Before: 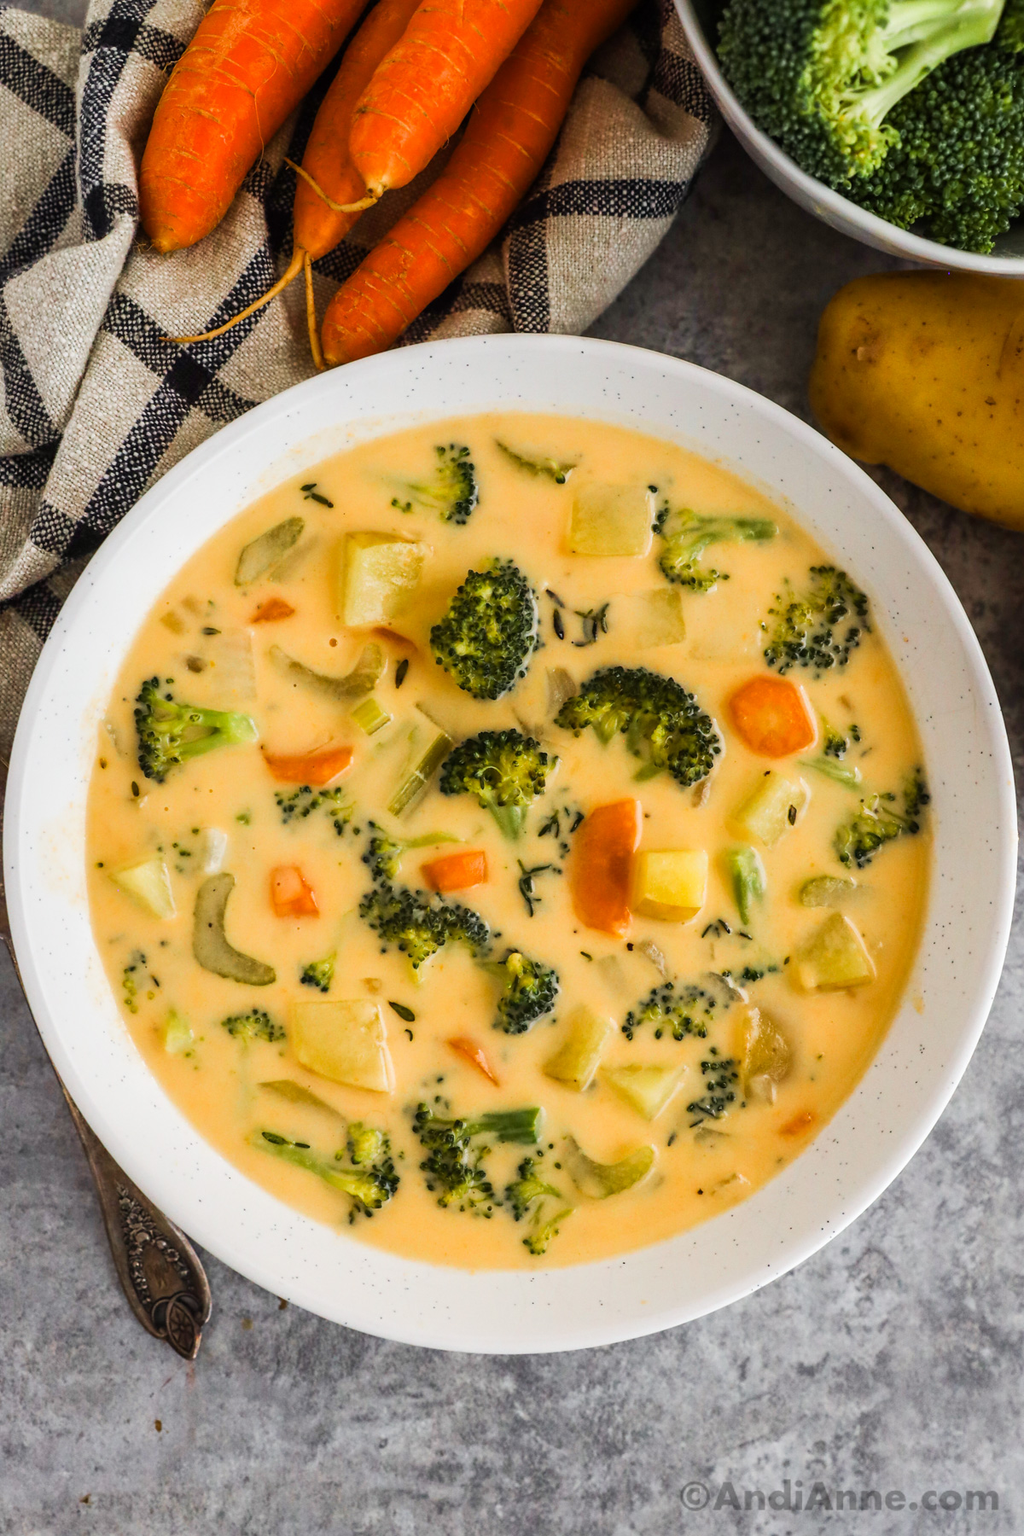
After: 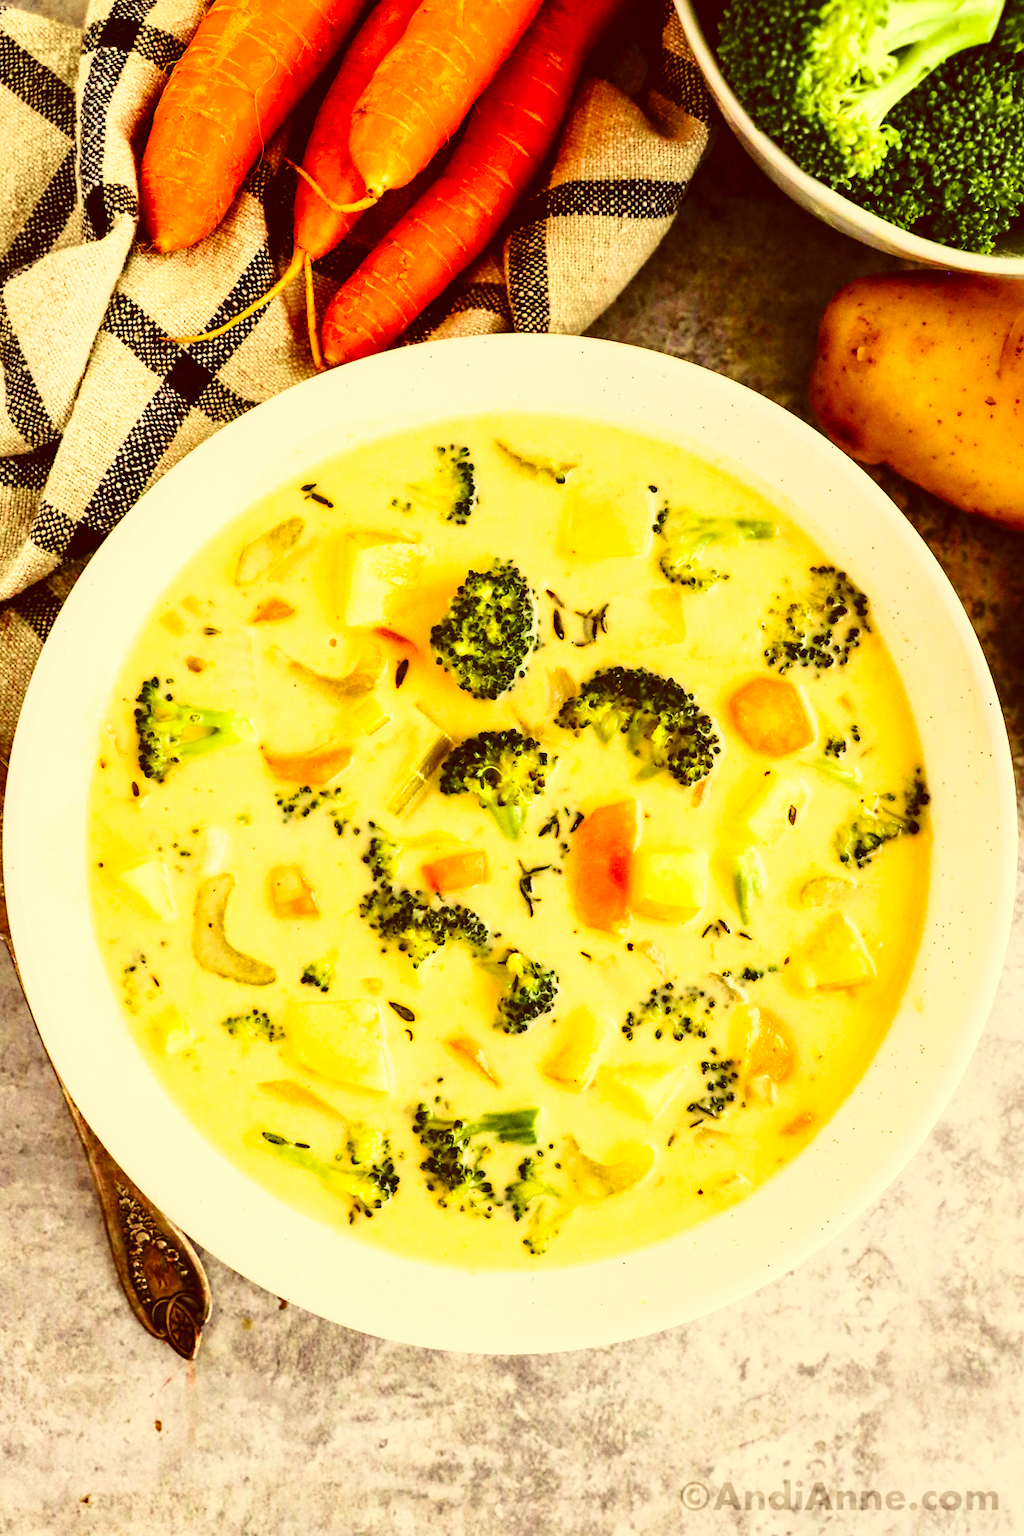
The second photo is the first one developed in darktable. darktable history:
color correction: highlights a* 0.991, highlights b* 24.28, shadows a* 15.22, shadows b* 24.98
velvia: on, module defaults
base curve: curves: ch0 [(0, 0) (0.028, 0.03) (0.121, 0.232) (0.46, 0.748) (0.859, 0.968) (1, 1)], preserve colors none
tone curve: curves: ch0 [(0, 0.024) (0.049, 0.038) (0.176, 0.162) (0.311, 0.337) (0.416, 0.471) (0.565, 0.658) (0.817, 0.911) (1, 1)]; ch1 [(0, 0) (0.351, 0.347) (0.446, 0.42) (0.481, 0.463) (0.504, 0.504) (0.522, 0.521) (0.546, 0.563) (0.622, 0.664) (0.728, 0.786) (1, 1)]; ch2 [(0, 0) (0.327, 0.324) (0.427, 0.413) (0.458, 0.444) (0.502, 0.504) (0.526, 0.539) (0.547, 0.581) (0.601, 0.61) (0.76, 0.765) (1, 1)], color space Lab, independent channels, preserve colors none
